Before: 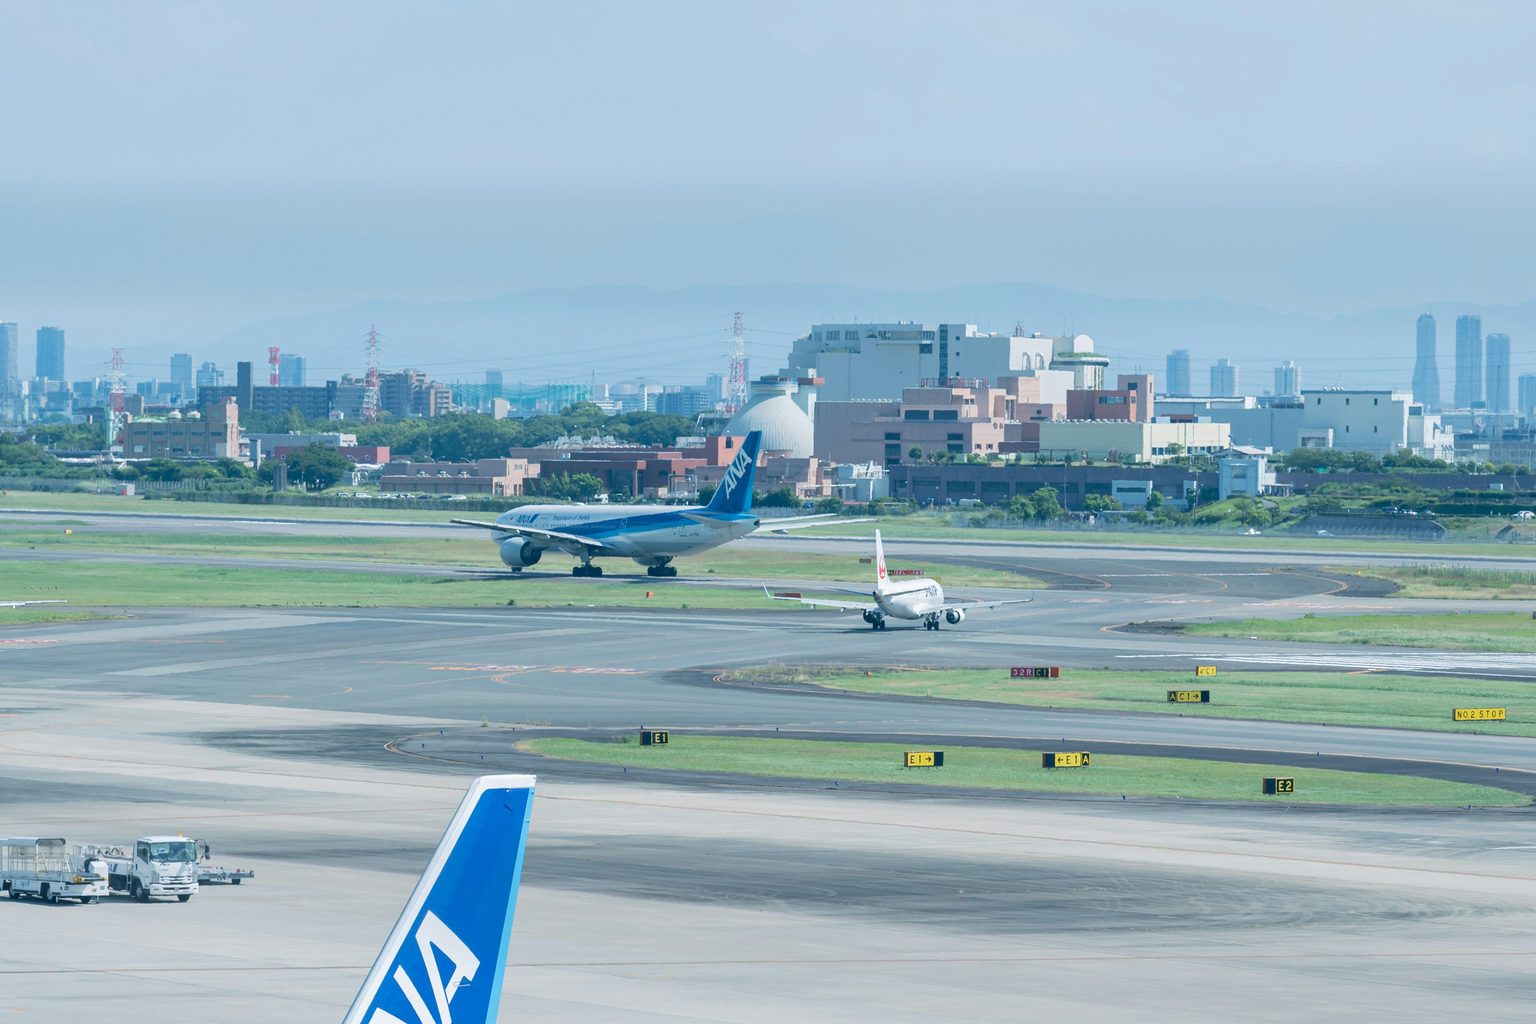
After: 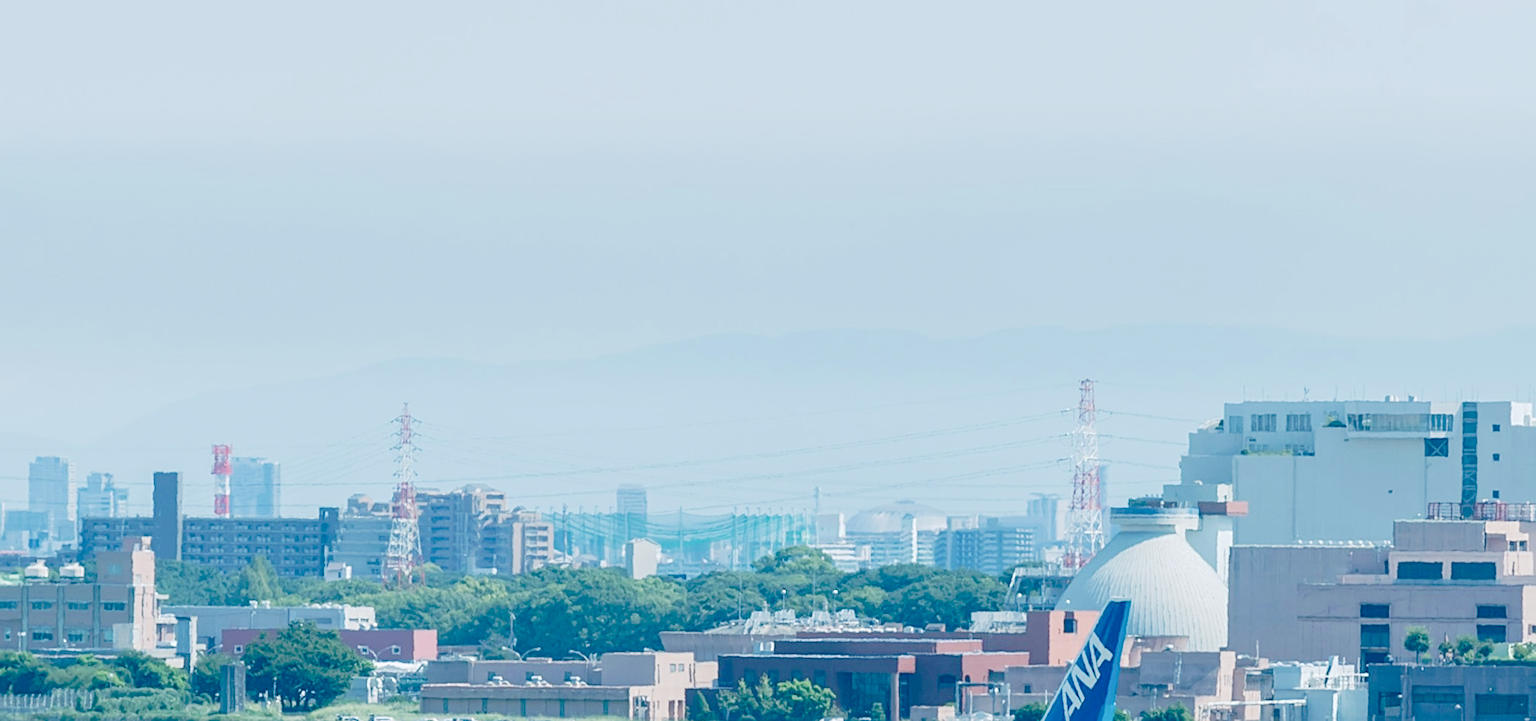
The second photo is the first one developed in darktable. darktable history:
local contrast: detail 110%
sharpen: radius 2.529, amount 0.323
tone curve: curves: ch0 [(0, 0) (0.003, 0.049) (0.011, 0.052) (0.025, 0.057) (0.044, 0.069) (0.069, 0.076) (0.1, 0.09) (0.136, 0.111) (0.177, 0.15) (0.224, 0.197) (0.277, 0.267) (0.335, 0.366) (0.399, 0.477) (0.468, 0.561) (0.543, 0.651) (0.623, 0.733) (0.709, 0.804) (0.801, 0.869) (0.898, 0.924) (1, 1)], preserve colors none
crop: left 10.121%, top 10.631%, right 36.218%, bottom 51.526%
